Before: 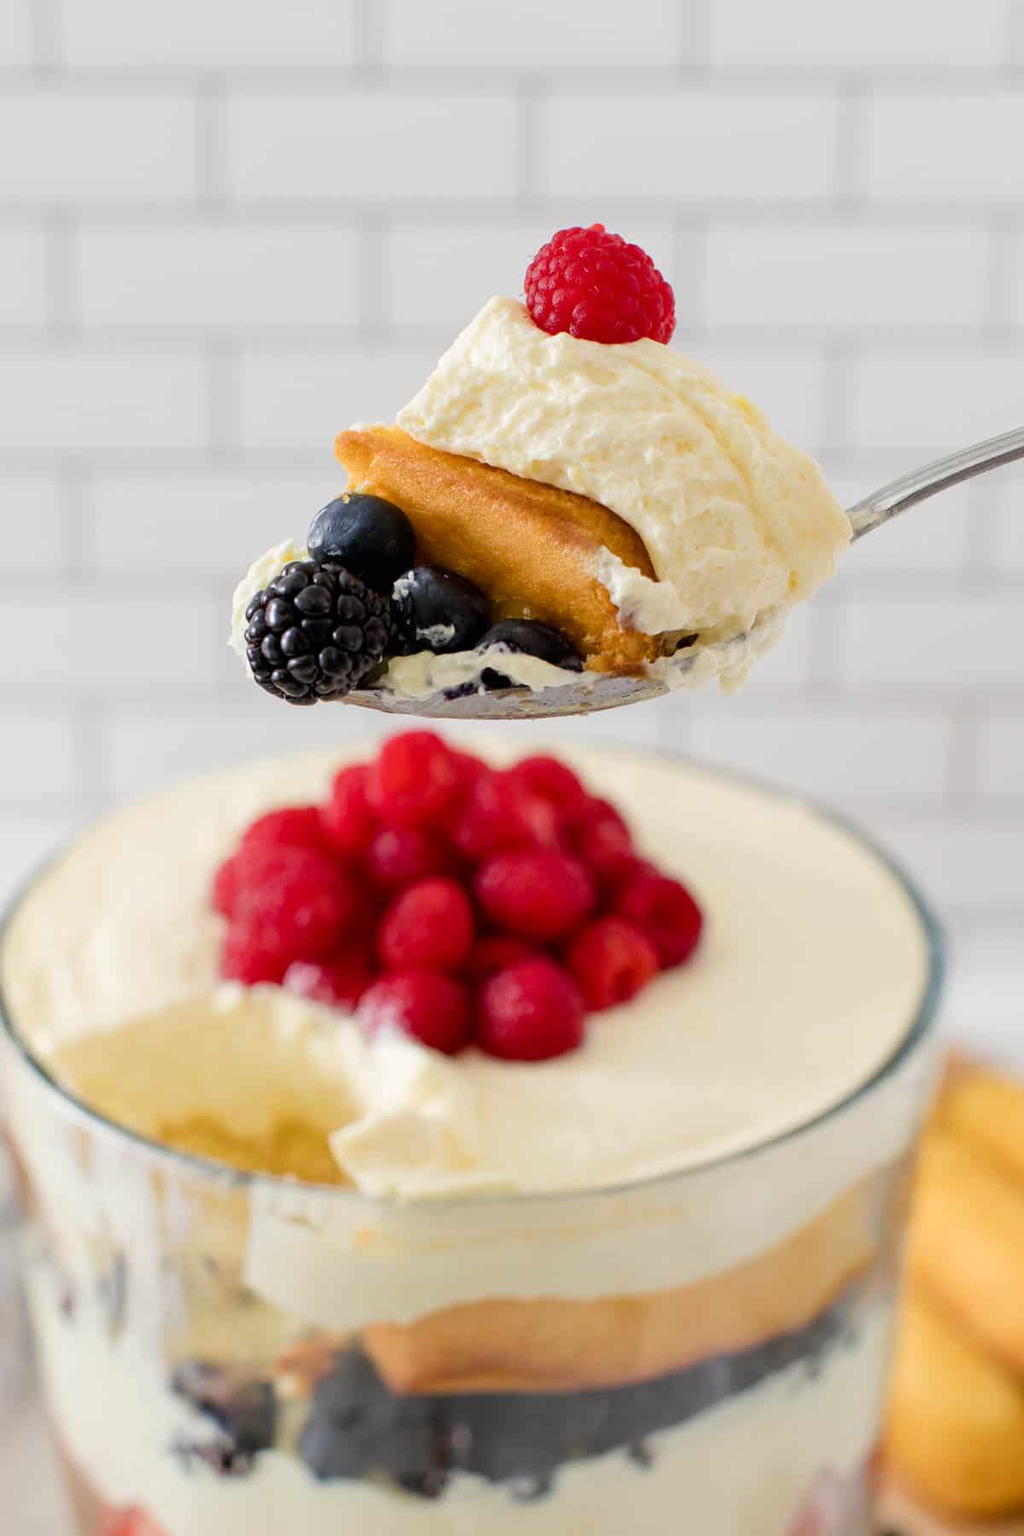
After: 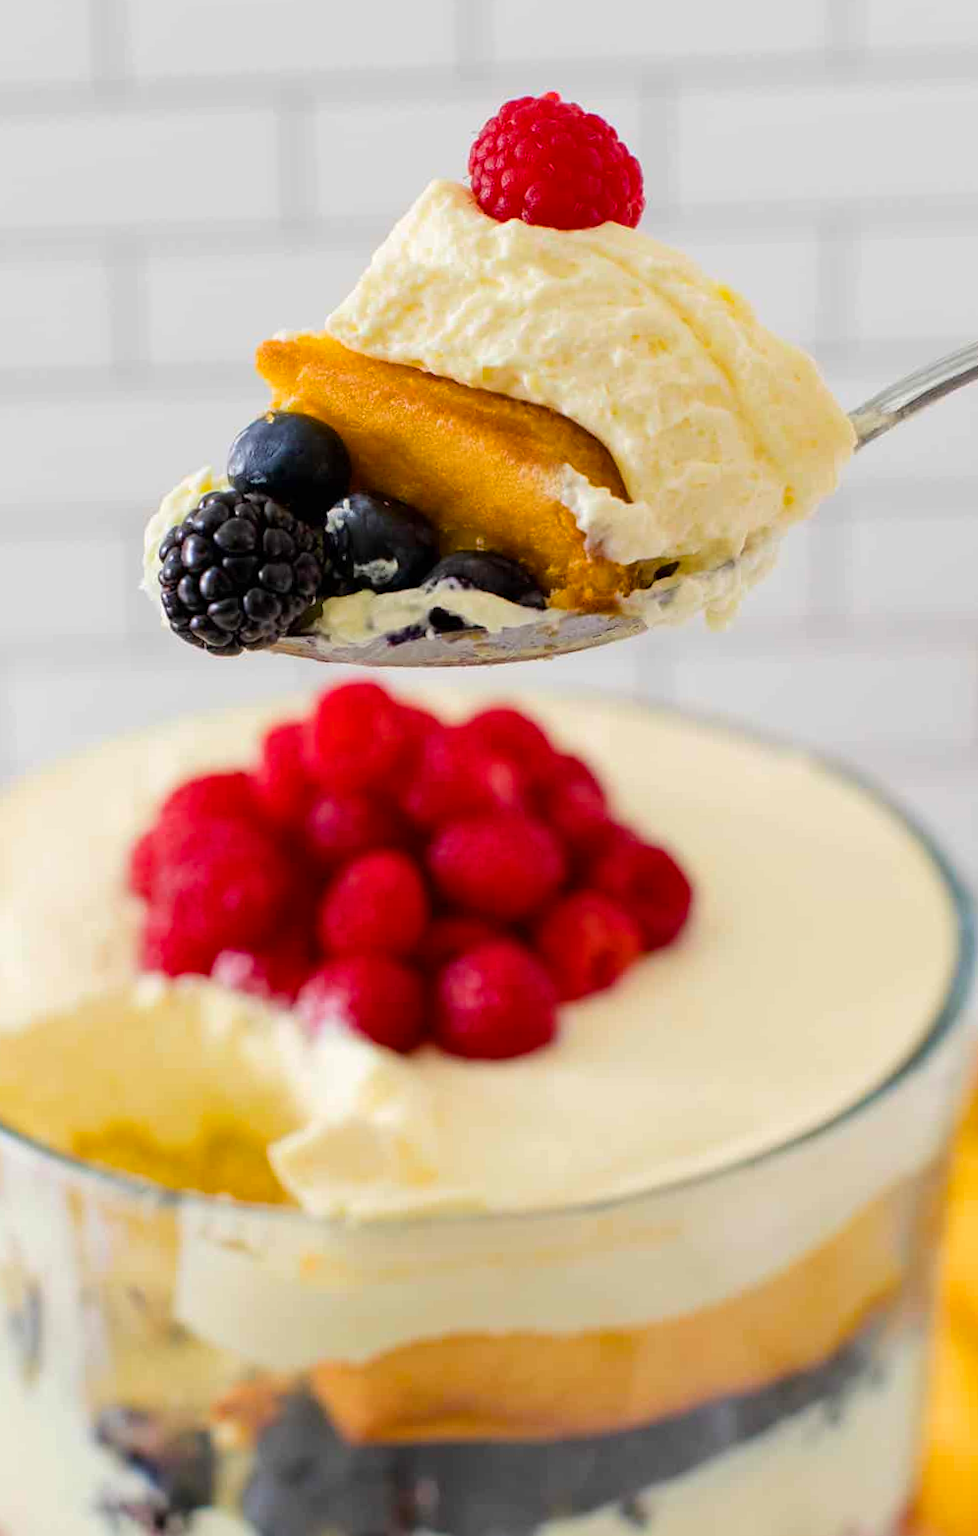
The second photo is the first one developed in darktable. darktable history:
rotate and perspective: rotation -1.32°, lens shift (horizontal) -0.031, crop left 0.015, crop right 0.985, crop top 0.047, crop bottom 0.982
color balance rgb: linear chroma grading › global chroma 9.31%, global vibrance 41.49%
crop: left 9.807%, top 6.259%, right 7.334%, bottom 2.177%
